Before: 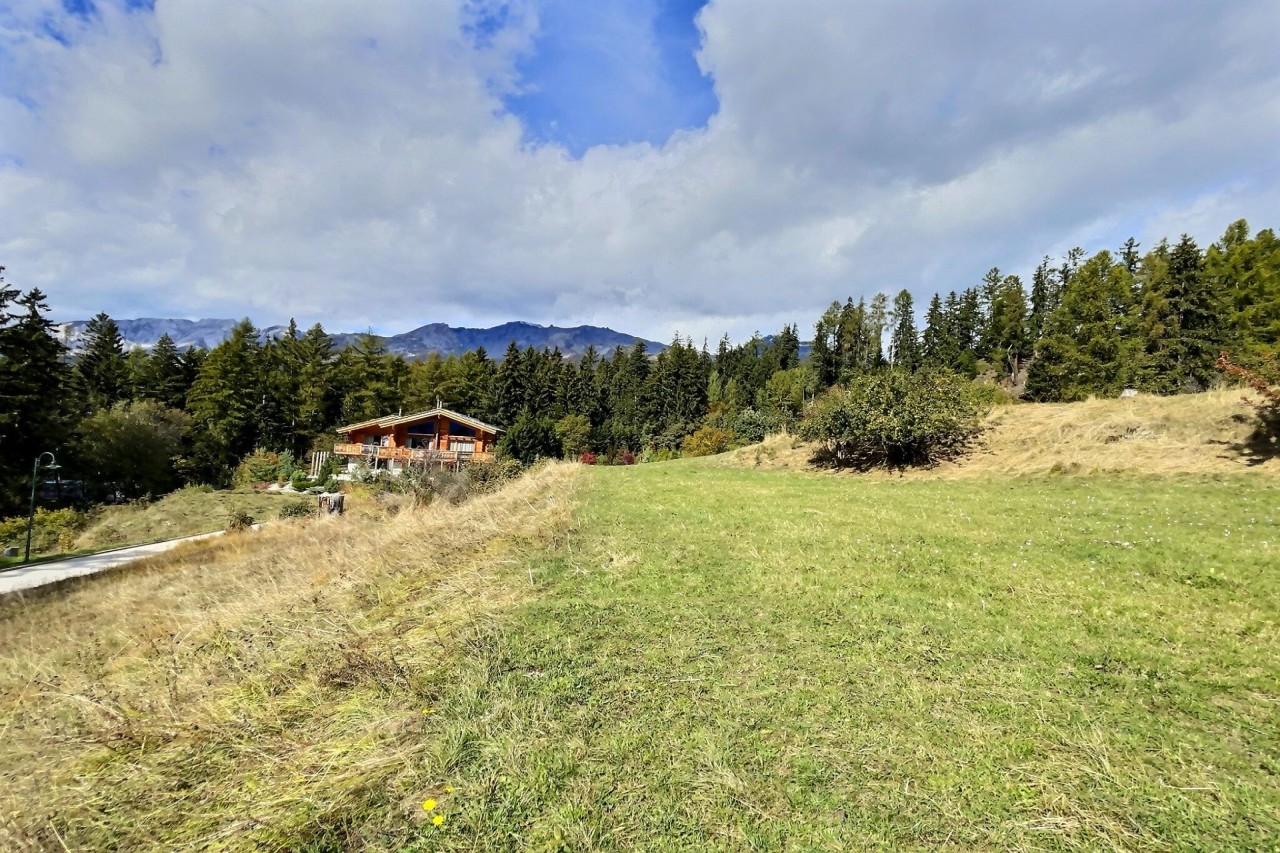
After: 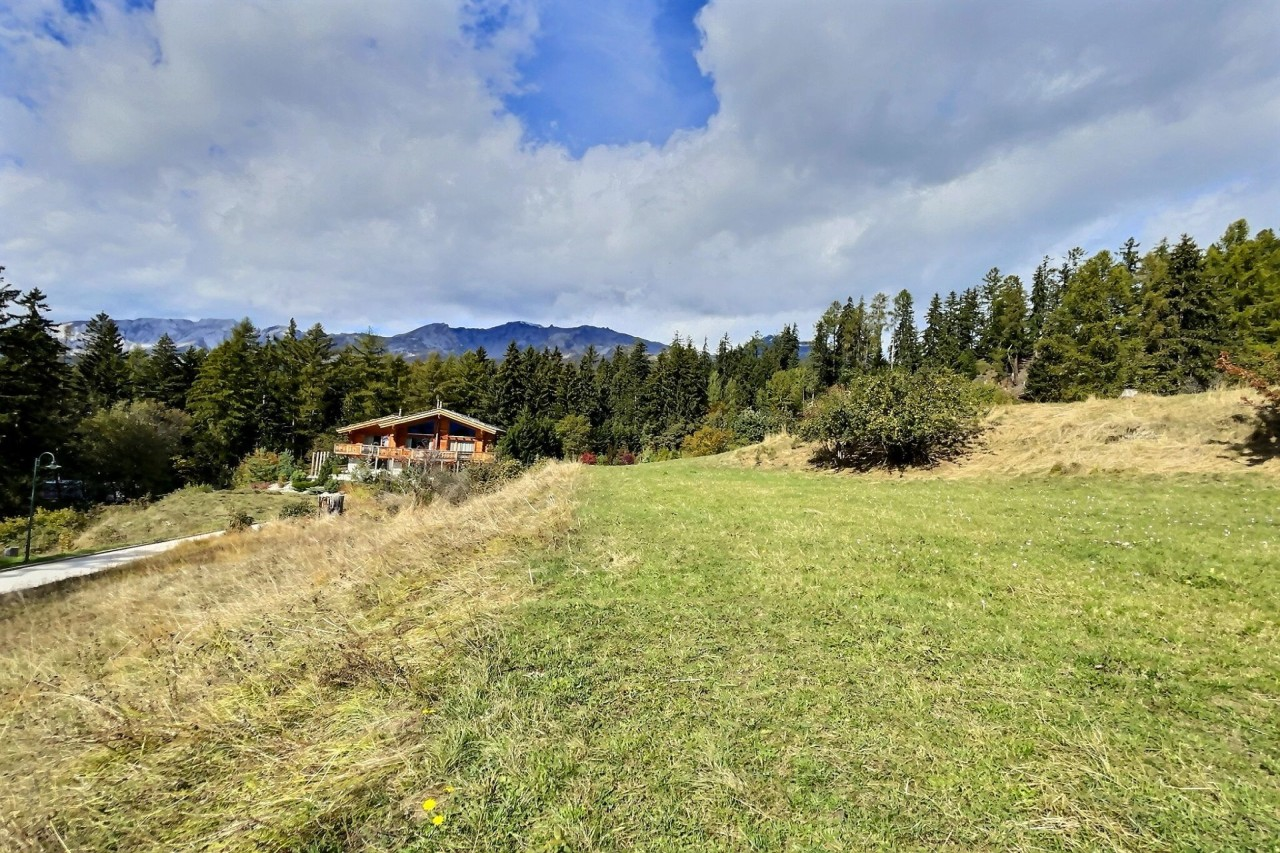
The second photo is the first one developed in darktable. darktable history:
shadows and highlights: shadows 21.05, highlights -37.26, soften with gaussian
